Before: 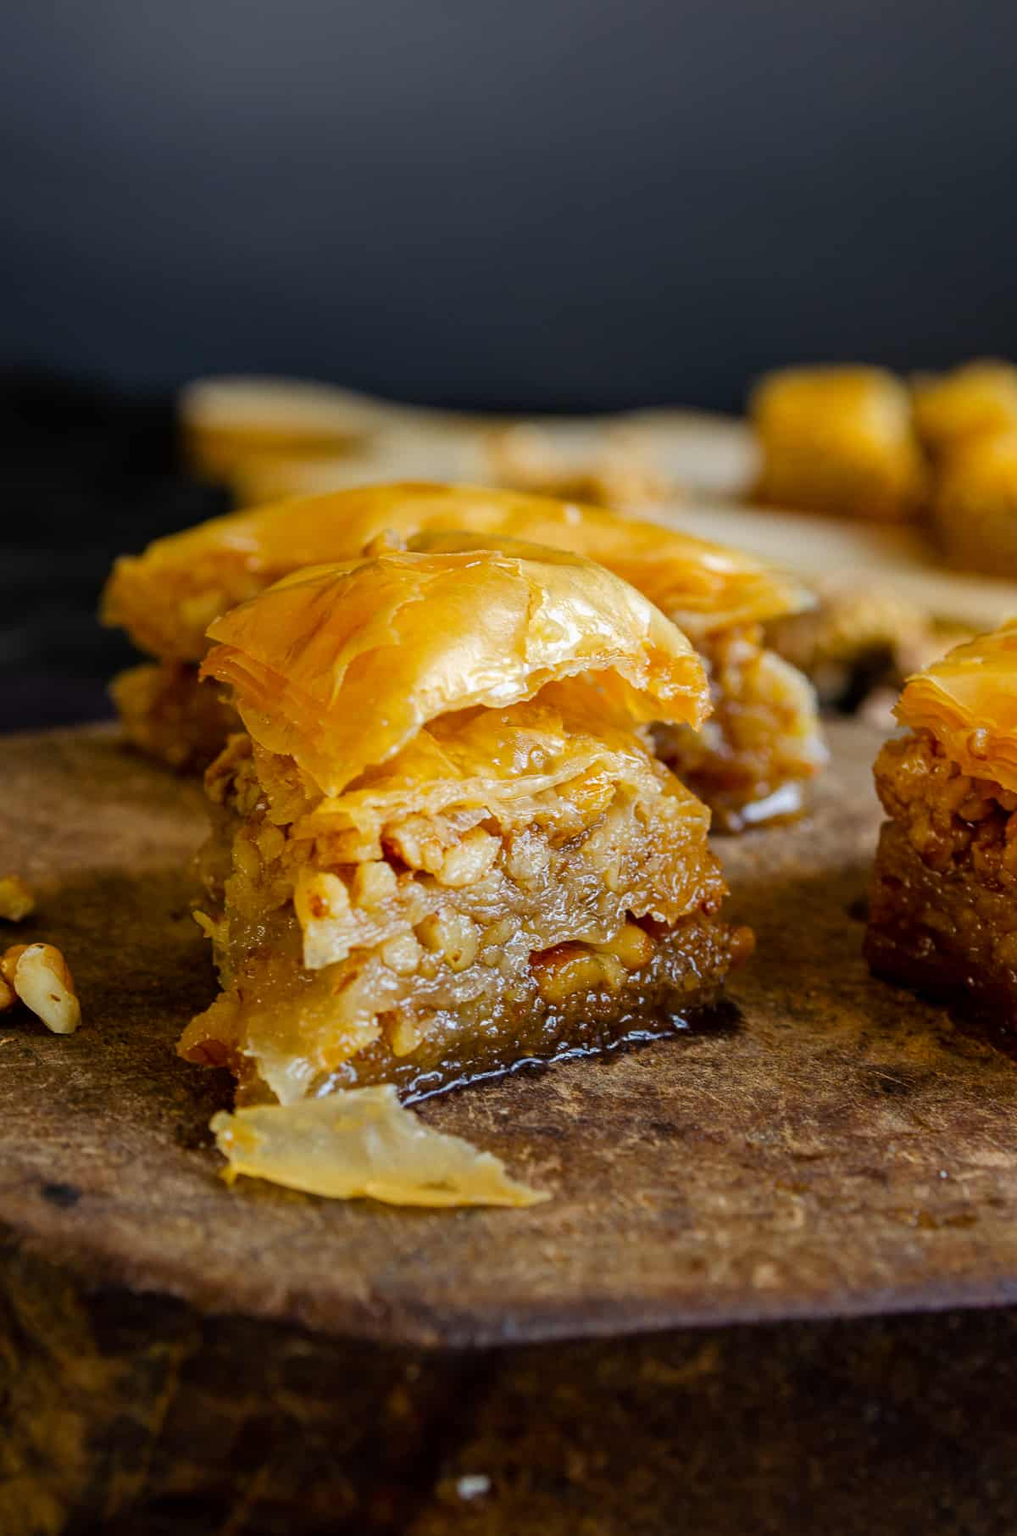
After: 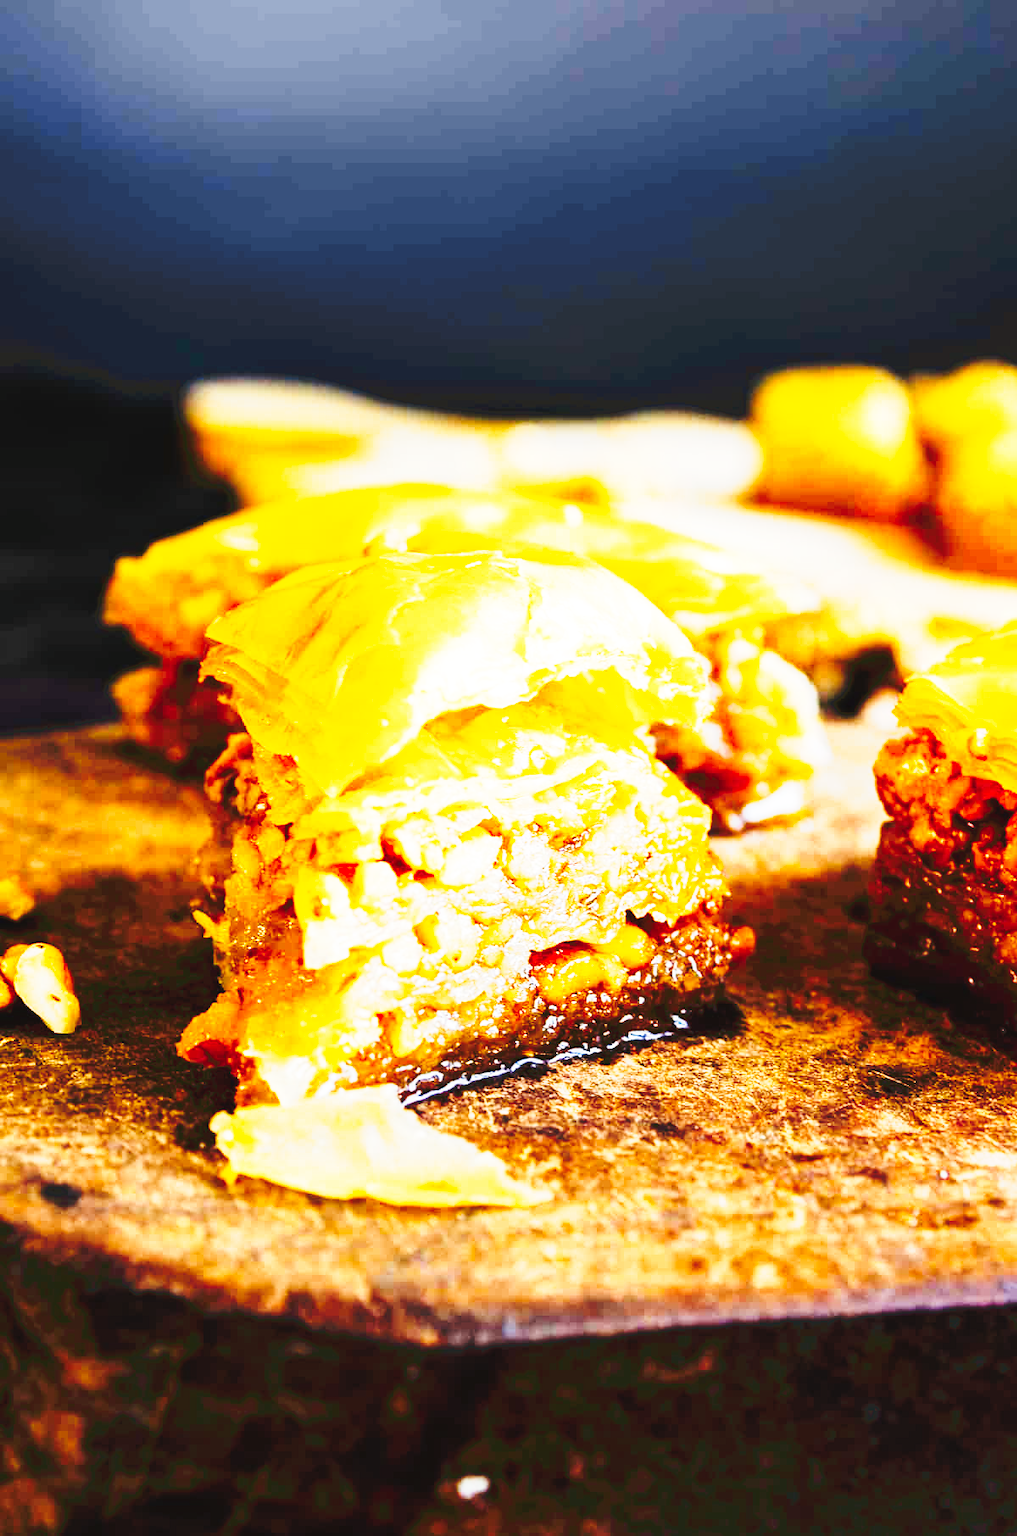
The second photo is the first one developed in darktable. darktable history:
base curve: curves: ch0 [(0, 0) (0.007, 0.004) (0.027, 0.03) (0.046, 0.07) (0.207, 0.54) (0.442, 0.872) (0.673, 0.972) (1, 1)], preserve colors none
tone curve: curves: ch0 [(0, 0) (0.003, 0.037) (0.011, 0.061) (0.025, 0.104) (0.044, 0.145) (0.069, 0.145) (0.1, 0.127) (0.136, 0.175) (0.177, 0.207) (0.224, 0.252) (0.277, 0.341) (0.335, 0.446) (0.399, 0.554) (0.468, 0.658) (0.543, 0.757) (0.623, 0.843) (0.709, 0.919) (0.801, 0.958) (0.898, 0.975) (1, 1)], preserve colors none
